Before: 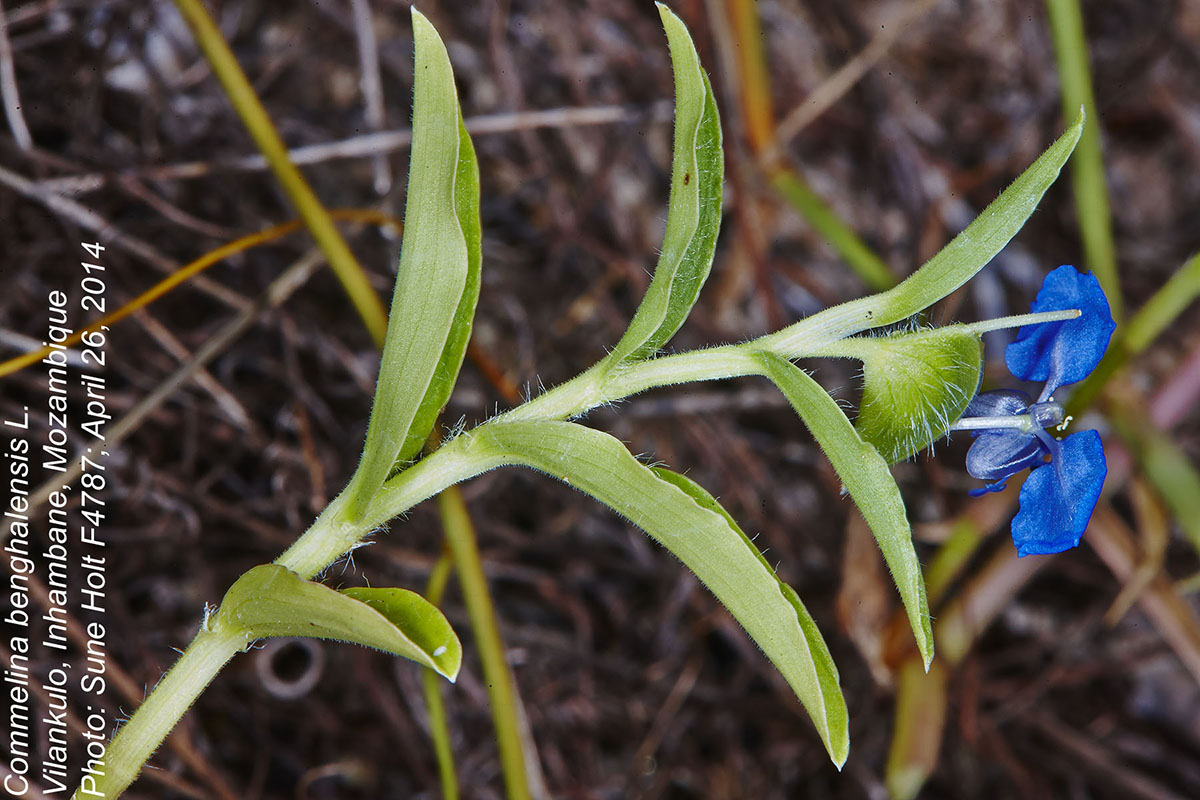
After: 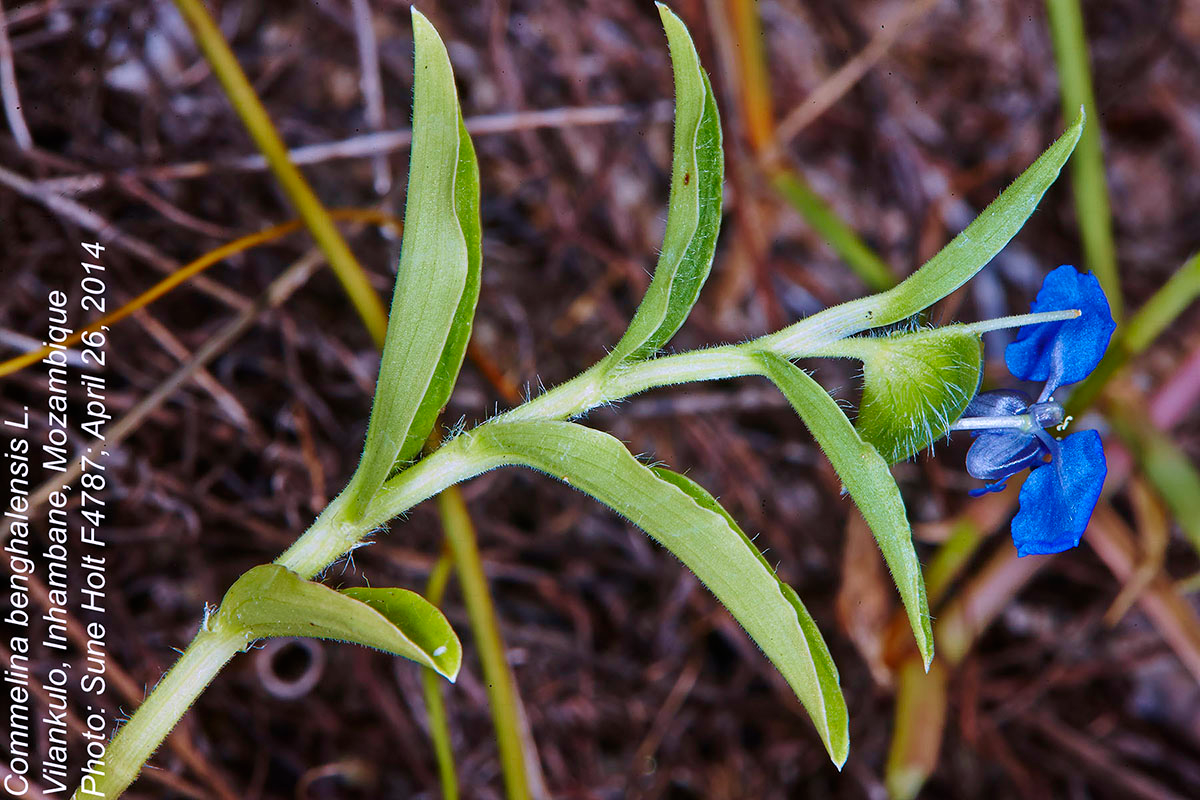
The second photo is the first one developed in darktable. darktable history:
velvia: on, module defaults
white balance: red 1.004, blue 1.096
